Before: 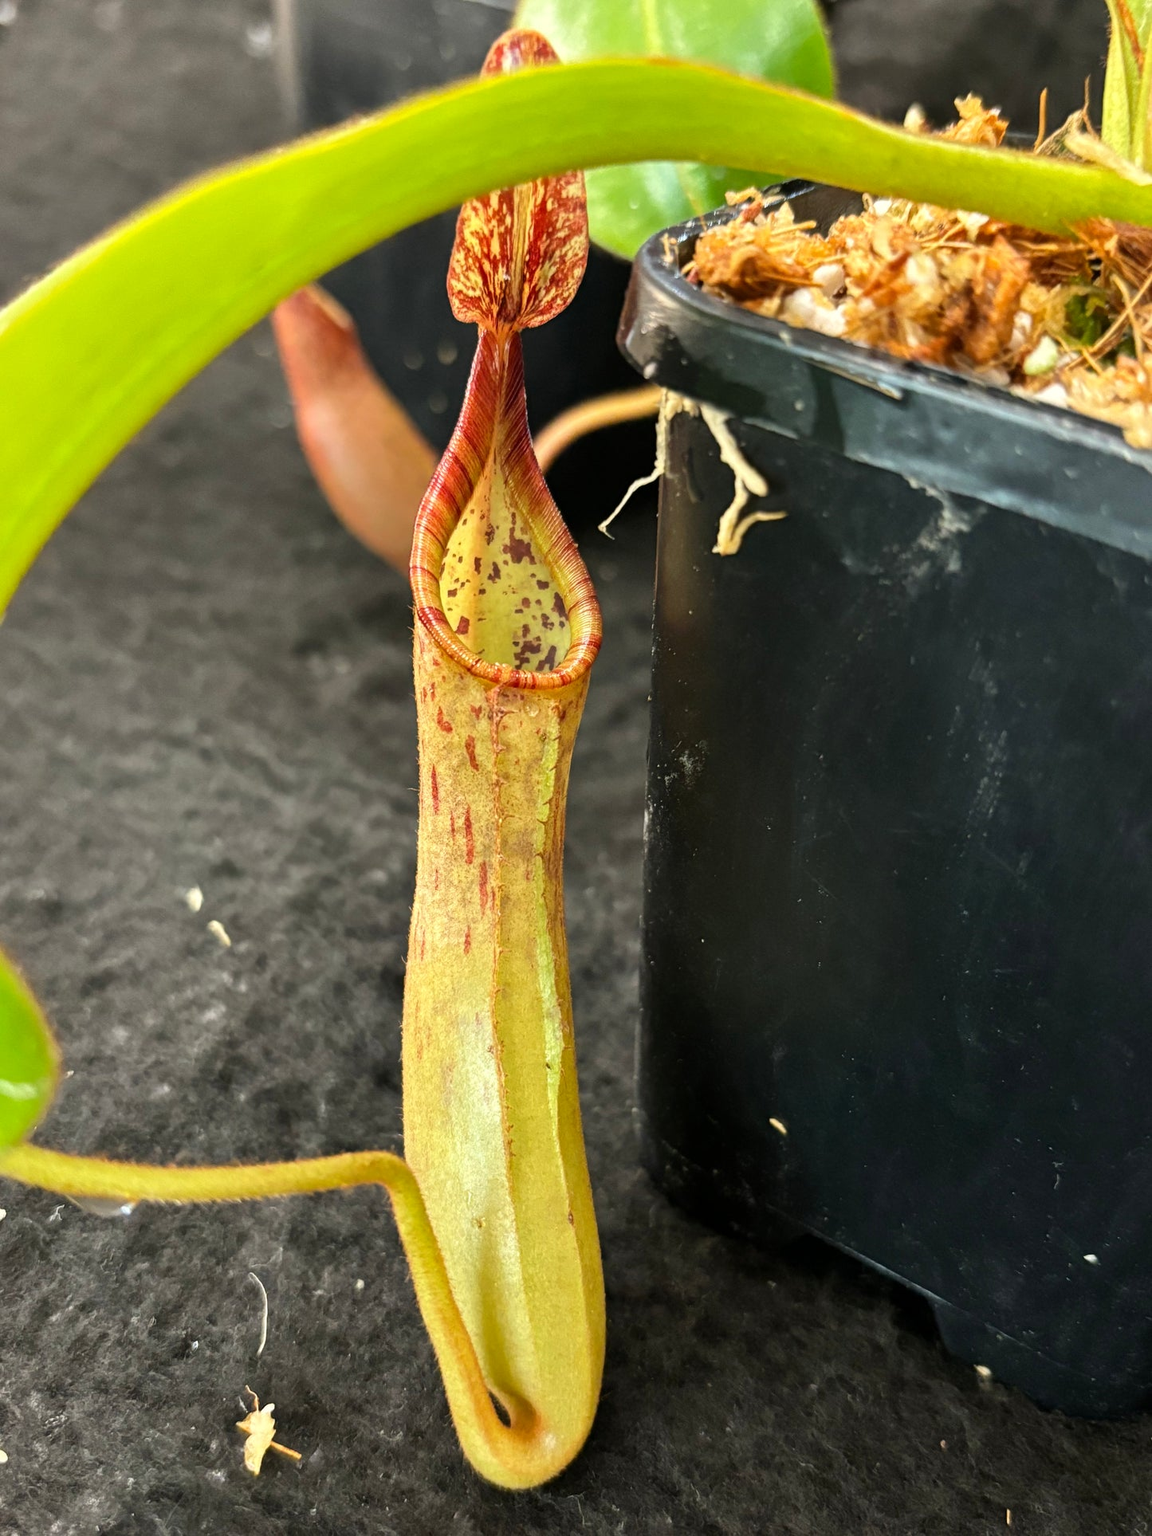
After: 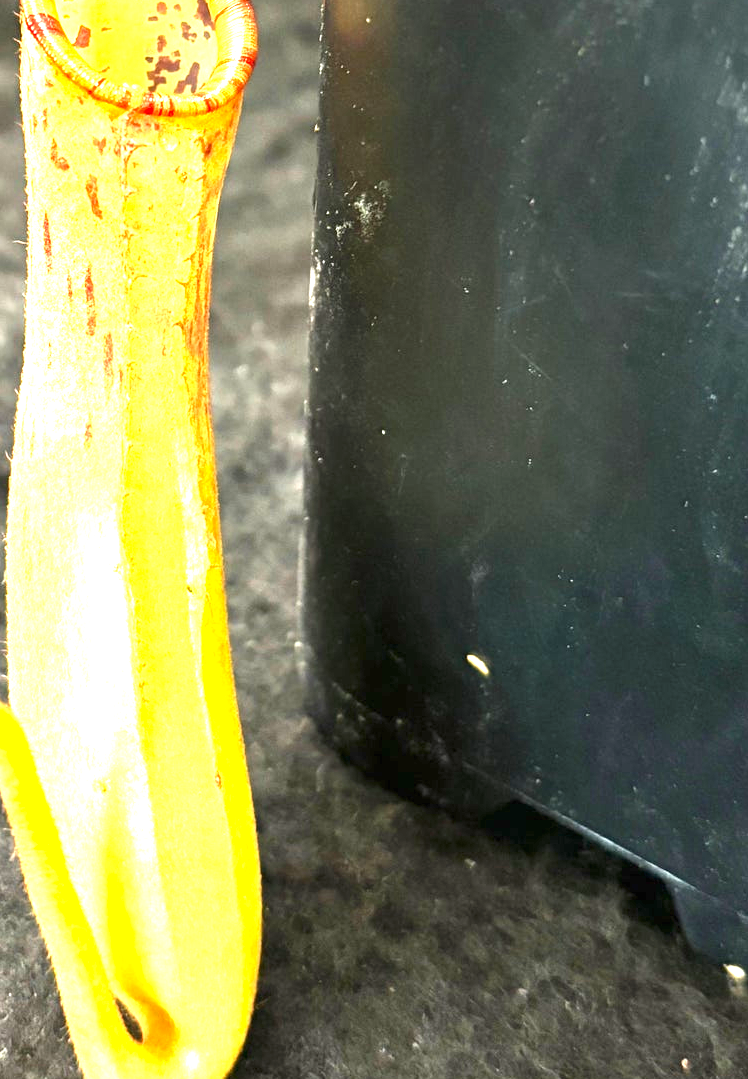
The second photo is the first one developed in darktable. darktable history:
color zones: curves: ch1 [(0, 0.523) (0.143, 0.545) (0.286, 0.52) (0.429, 0.506) (0.571, 0.503) (0.714, 0.503) (0.857, 0.508) (1, 0.523)]
exposure: black level correction 0, exposure 2.088 EV, compensate exposure bias true, compensate highlight preservation false
crop: left 34.479%, top 38.822%, right 13.718%, bottom 5.172%
